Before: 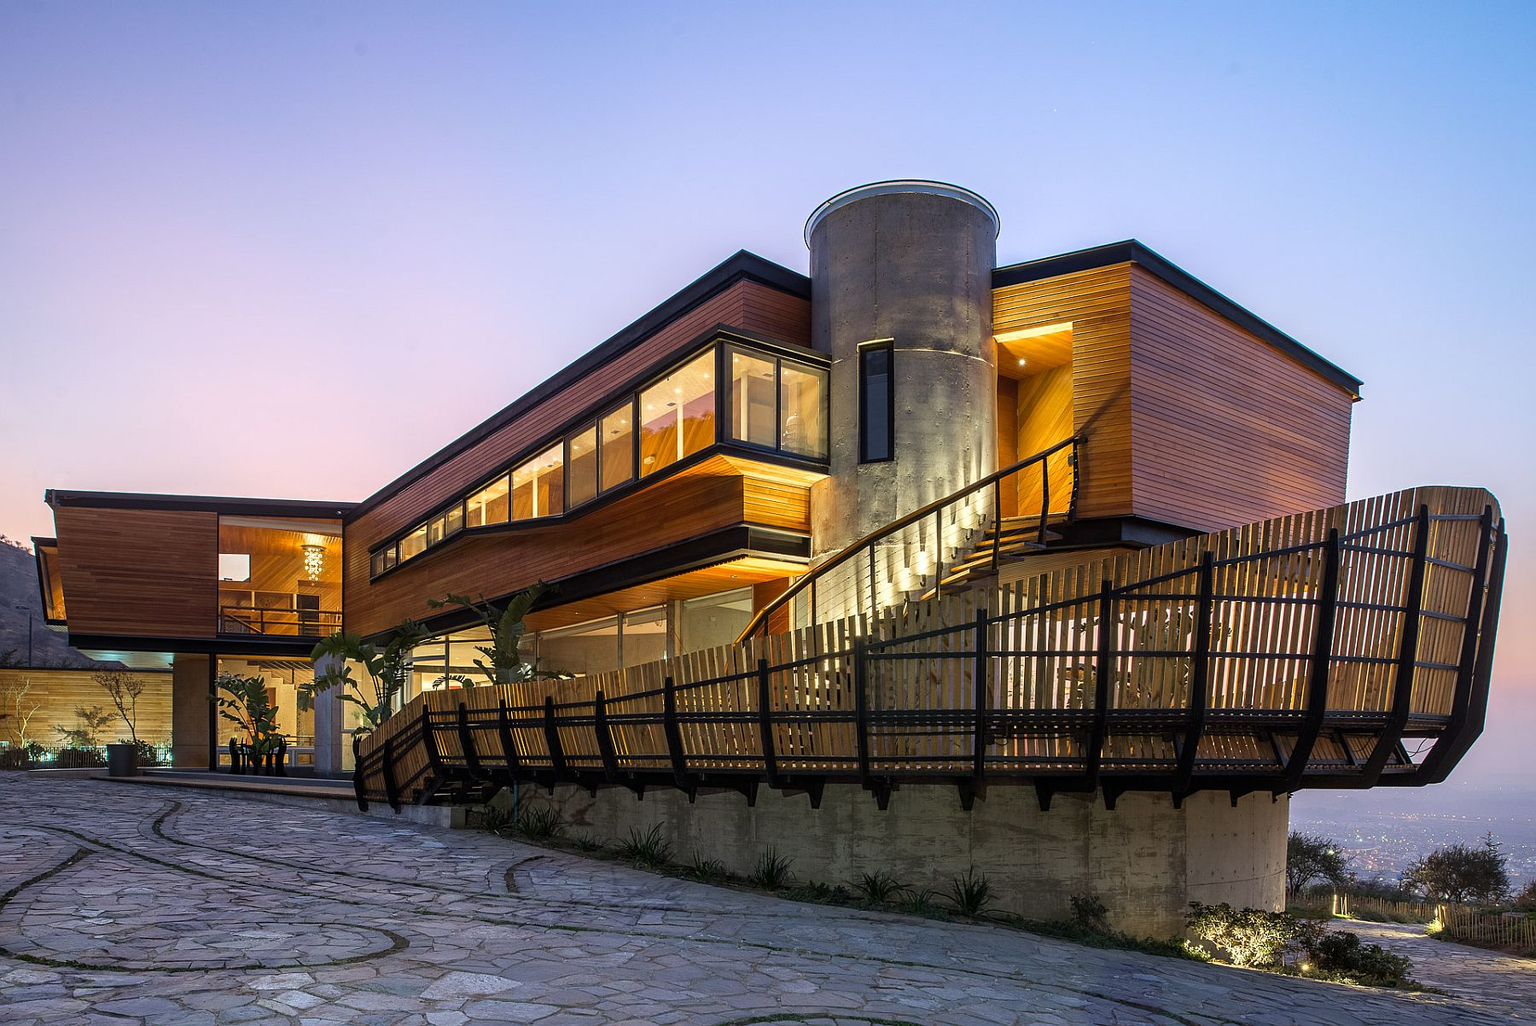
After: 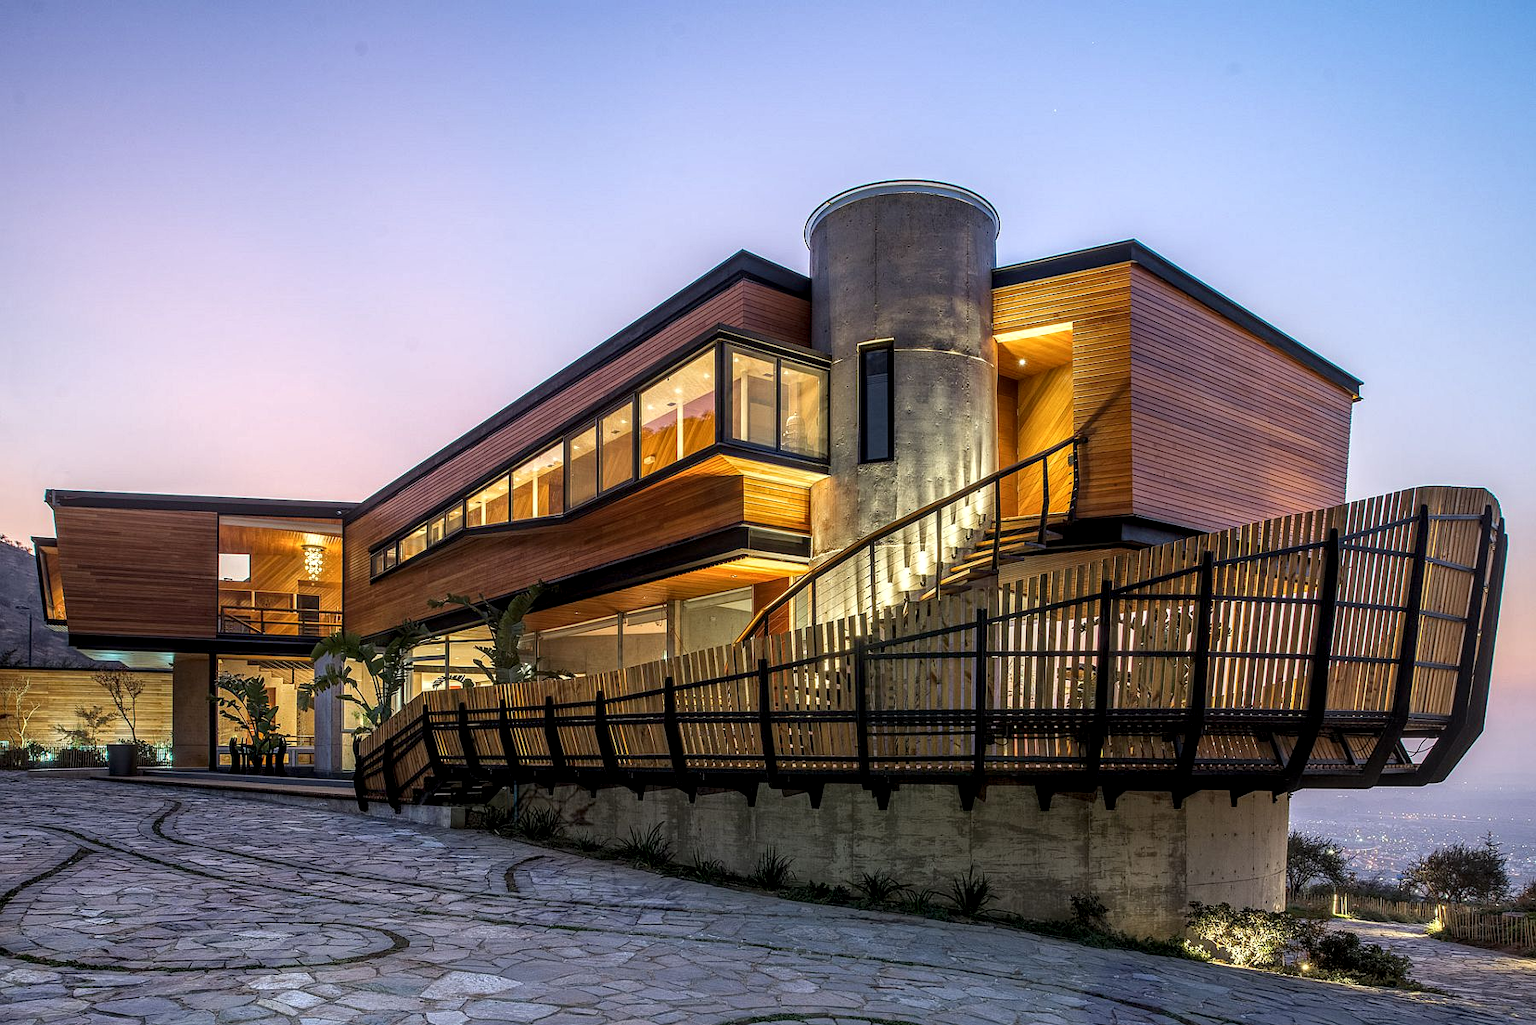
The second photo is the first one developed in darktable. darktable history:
local contrast: highlights 61%, detail 143%, midtone range 0.421
